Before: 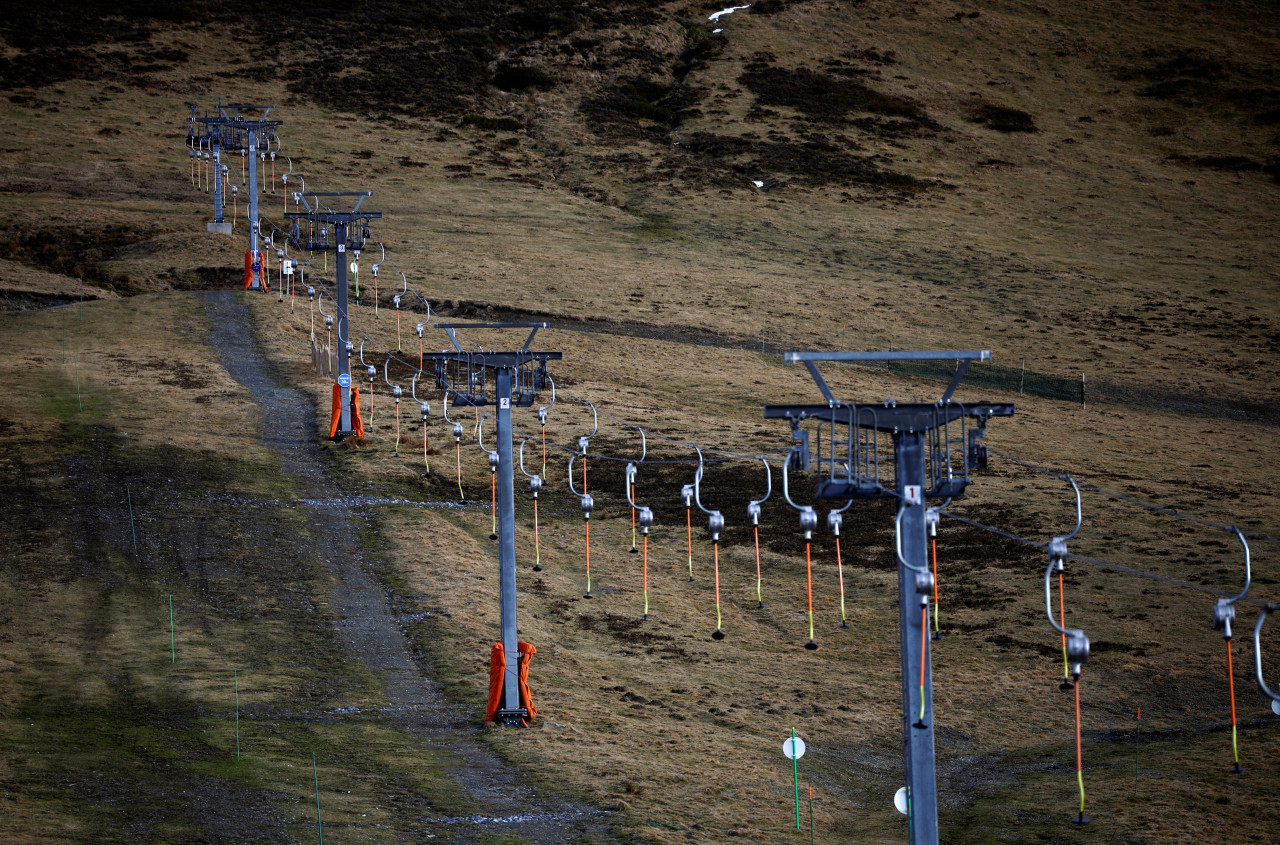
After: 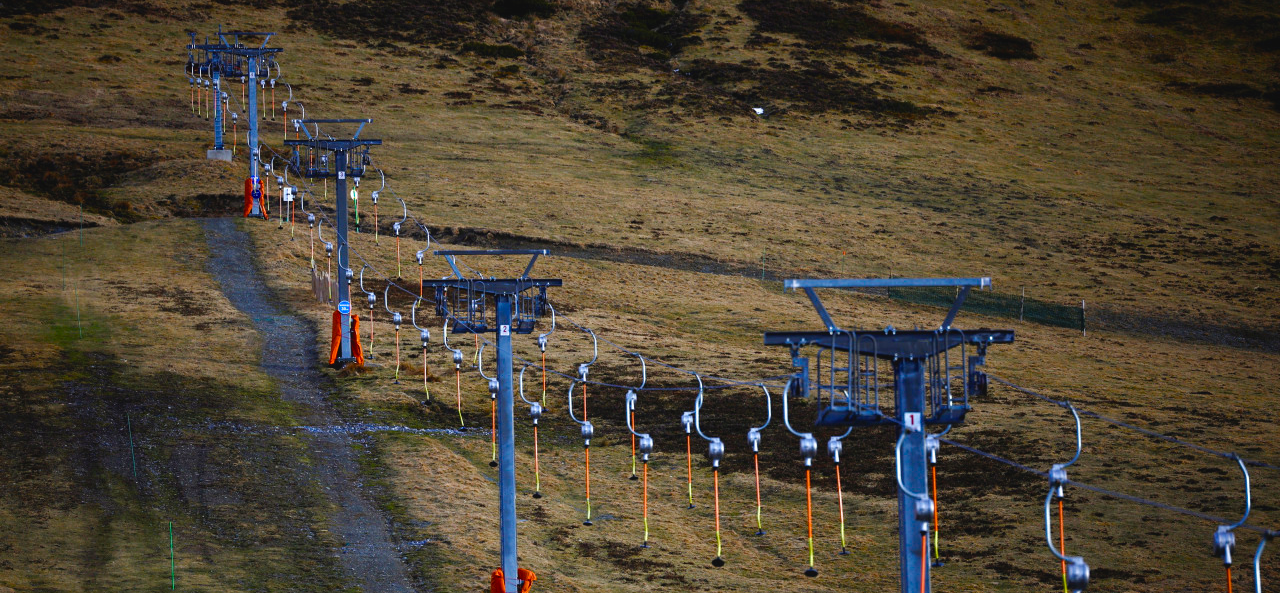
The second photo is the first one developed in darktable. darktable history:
color balance rgb: global offset › luminance 0.476%, perceptual saturation grading › global saturation 9.186%, perceptual saturation grading › highlights -13.211%, perceptual saturation grading › mid-tones 14.19%, perceptual saturation grading › shadows 23.053%, global vibrance 45.421%
exposure: compensate highlight preservation false
crop and rotate: top 8.69%, bottom 21.063%
